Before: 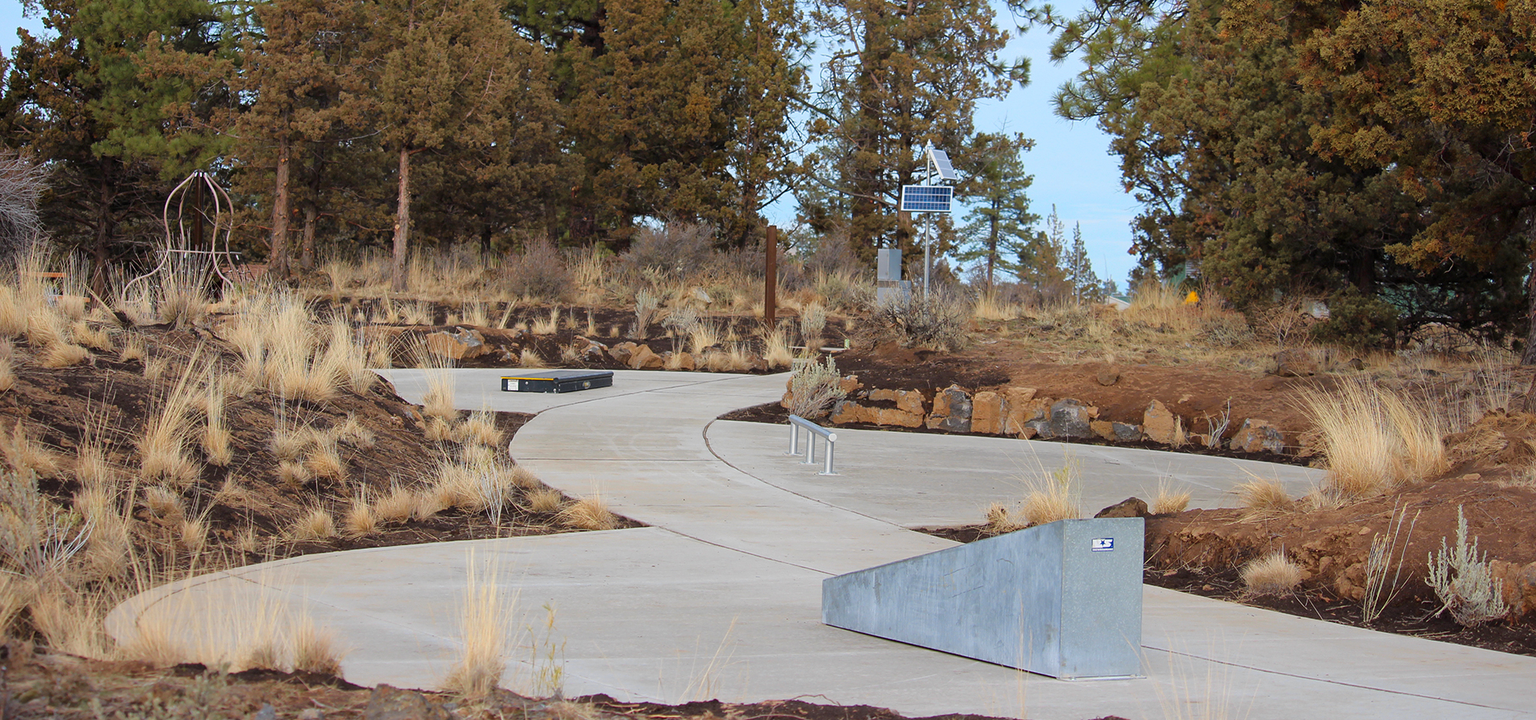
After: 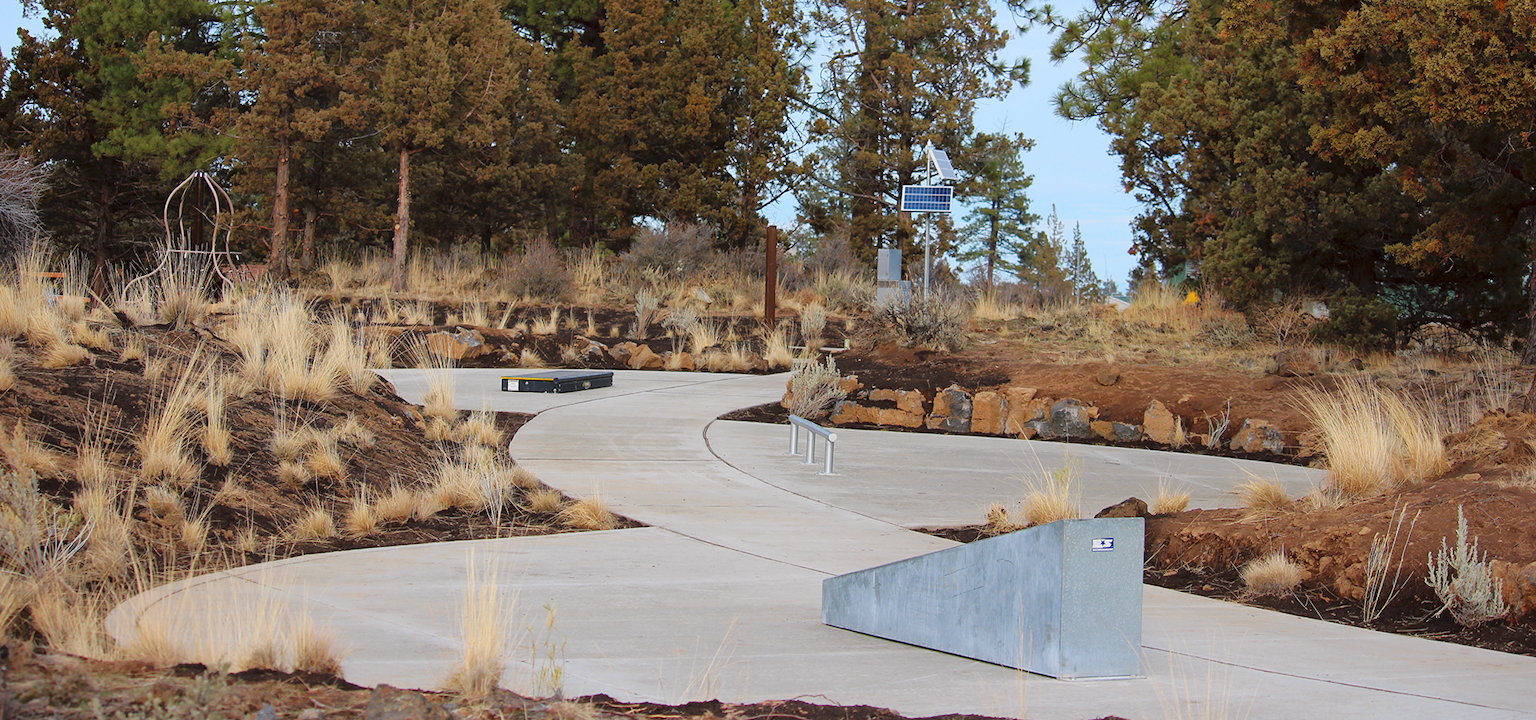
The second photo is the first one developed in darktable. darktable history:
tone curve: curves: ch0 [(0, 0) (0.003, 0.005) (0.011, 0.021) (0.025, 0.042) (0.044, 0.065) (0.069, 0.074) (0.1, 0.092) (0.136, 0.123) (0.177, 0.159) (0.224, 0.2) (0.277, 0.252) (0.335, 0.32) (0.399, 0.392) (0.468, 0.468) (0.543, 0.549) (0.623, 0.638) (0.709, 0.721) (0.801, 0.812) (0.898, 0.896) (1, 1)], preserve colors none
color look up table: target L [97.21, 92.31, 94.37, 88.45, 86.28, 72.46, 69.42, 61.18, 50.34, 38.97, 32.94, 200.19, 88.16, 82.99, 76.29, 66.58, 67.31, 59.9, 60.14, 47.83, 46.61, 46.14, 43.94, 34.7, 34.5, 30.17, 17.64, 83.46, 74.24, 68.69, 61.18, 59.61, 56.91, 55.38, 50.94, 47.07, 42.44, 41.63, 39.68, 30.72, 32.1, 24.43, 16.12, 5.982, 83.79, 75.65, 54.77, 47.82, 3.566], target a [-7.372, -36.21, -8.393, -73.01, -50.06, -62.02, -38.58, -10.75, -44.65, -26.19, -21.75, 0, -2.804, 4.733, 26, 37.84, 13.81, 65.65, 14.05, 68.79, 36.92, 45.09, 0.951, 33.69, 51.08, 4.382, 18.45, 7.823, 39.46, -2.734, 58.93, 78.63, 30.52, 81.22, 12.17, 16.98, 69.88, 33.32, 58.88, 10.24, 54.86, 36.11, 22.23, 29.44, -21.87, -32.37, -9.029, -11.33, -2.221], target b [20.84, 83.95, 60.73, 38.49, 2.506, 64.42, 24.25, 14.69, 42.96, 0.863, 23.85, 0, 84.72, 10.33, 30.66, 62.51, 43.74, 10.76, 55.57, 55.46, 18.83, 52.79, 44.47, 39.51, 29.22, 13.36, 27.14, -23.41, -7.863, -45.64, -36.71, -52.48, -26.45, -10.31, -76.17, -4.156, -82.06, -91.54, -8.916, -29.83, -54.21, -37.73, -44.04, -5.747, -7.808, -31.32, -13.41, -36.23, -0.151], num patches 49
